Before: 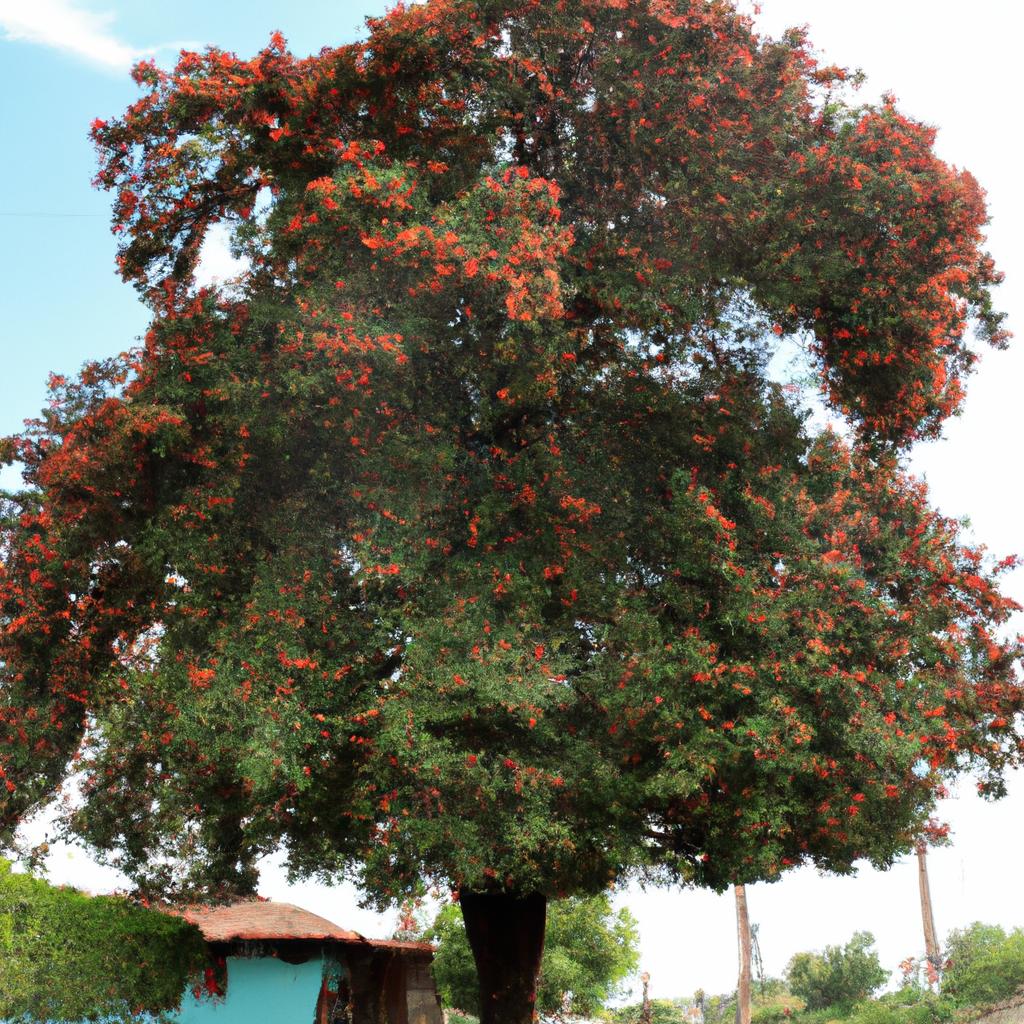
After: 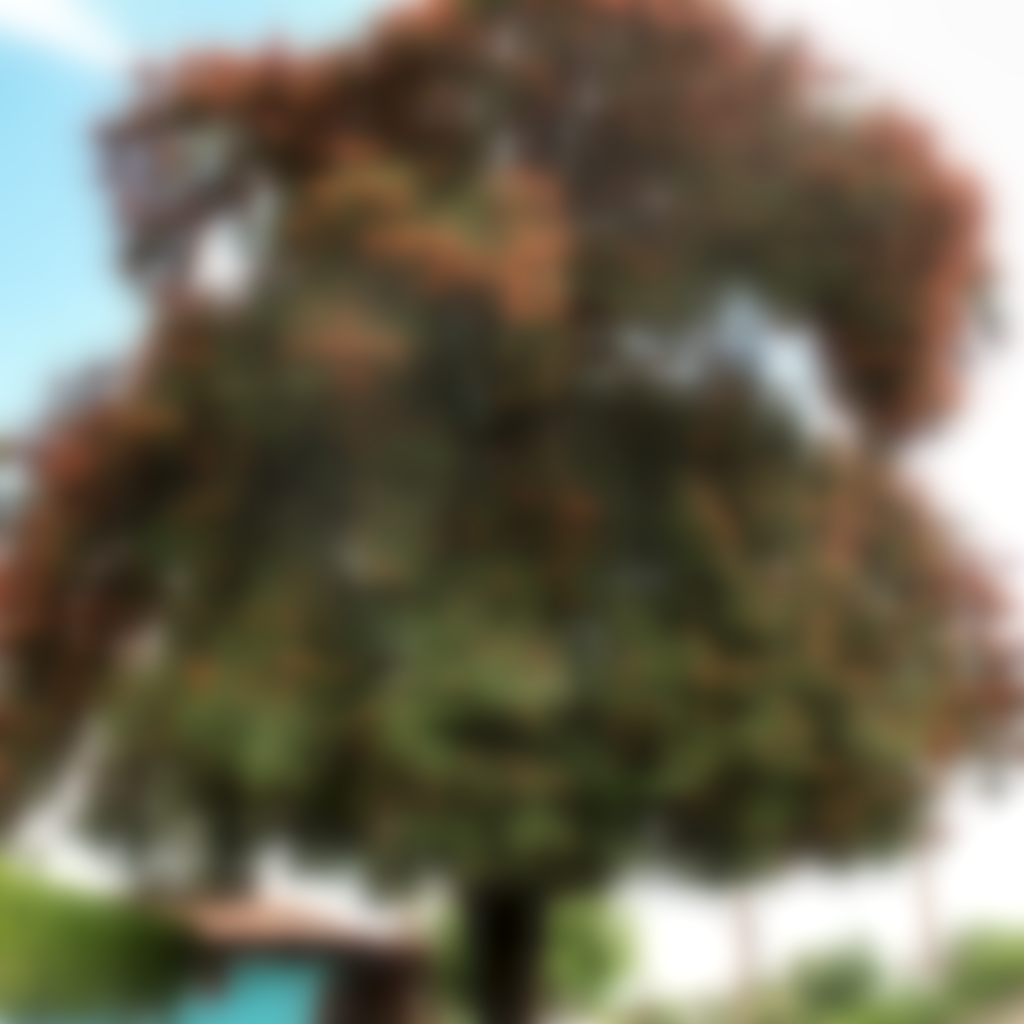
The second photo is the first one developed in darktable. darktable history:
local contrast: detail 130%
contrast brightness saturation: contrast 0.04, saturation 0.16
lowpass: radius 16, unbound 0
